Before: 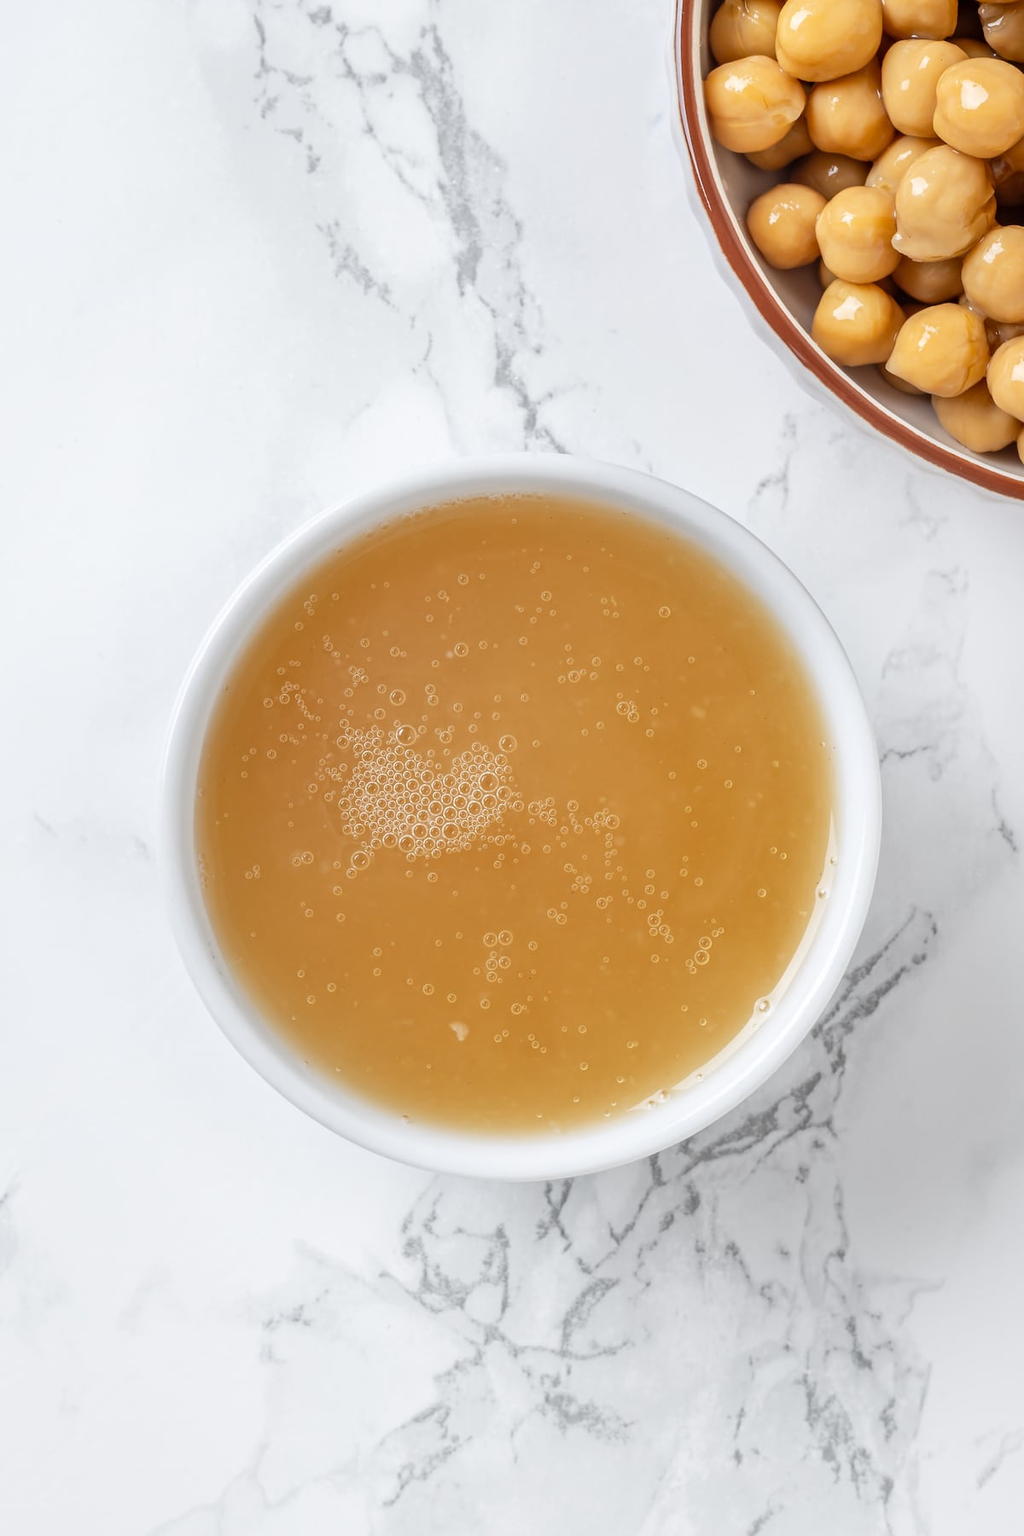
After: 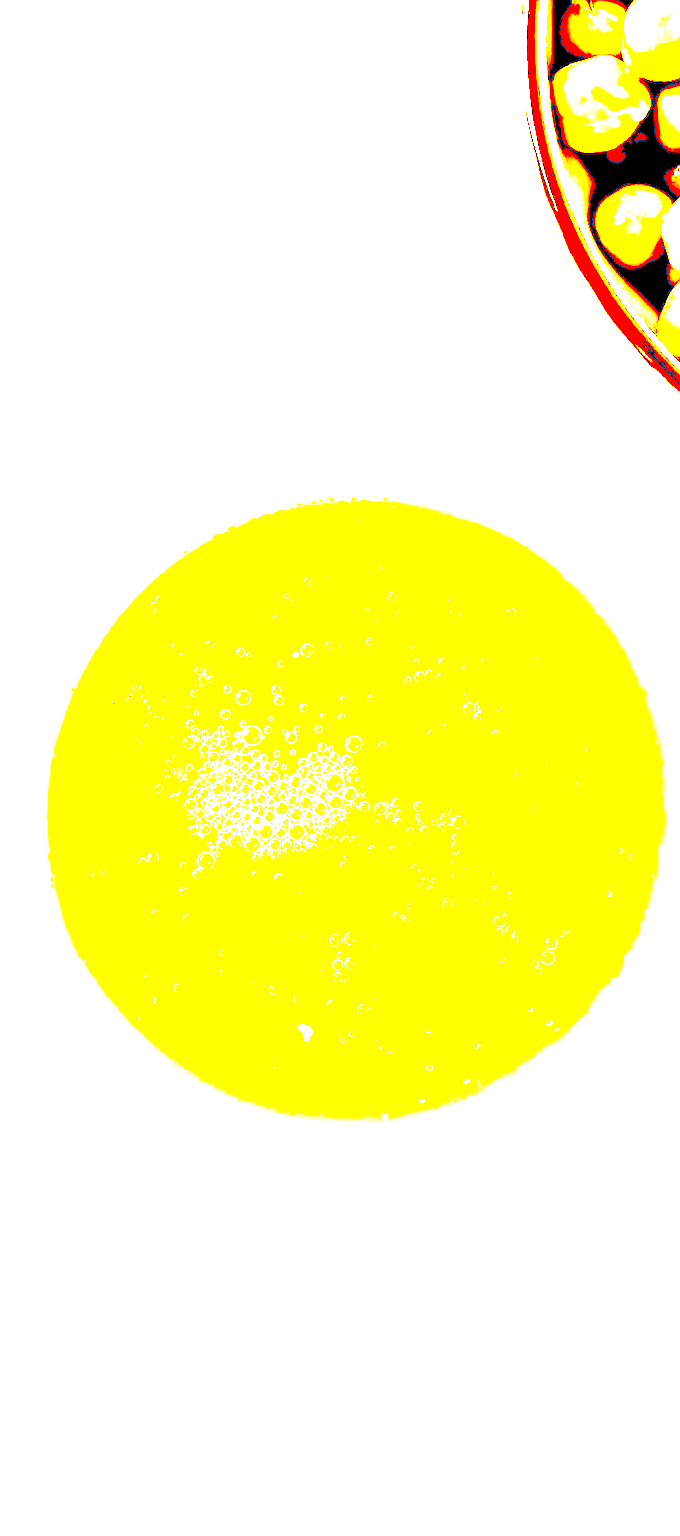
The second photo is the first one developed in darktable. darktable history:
tone equalizer: -7 EV 0.162 EV, -6 EV 0.565 EV, -5 EV 1.19 EV, -4 EV 1.29 EV, -3 EV 1.12 EV, -2 EV 0.6 EV, -1 EV 0.161 EV, edges refinement/feathering 500, mask exposure compensation -1.57 EV, preserve details no
crop and rotate: left 15.112%, right 18.435%
exposure: black level correction 0.099, exposure 3.017 EV, compensate highlight preservation false
